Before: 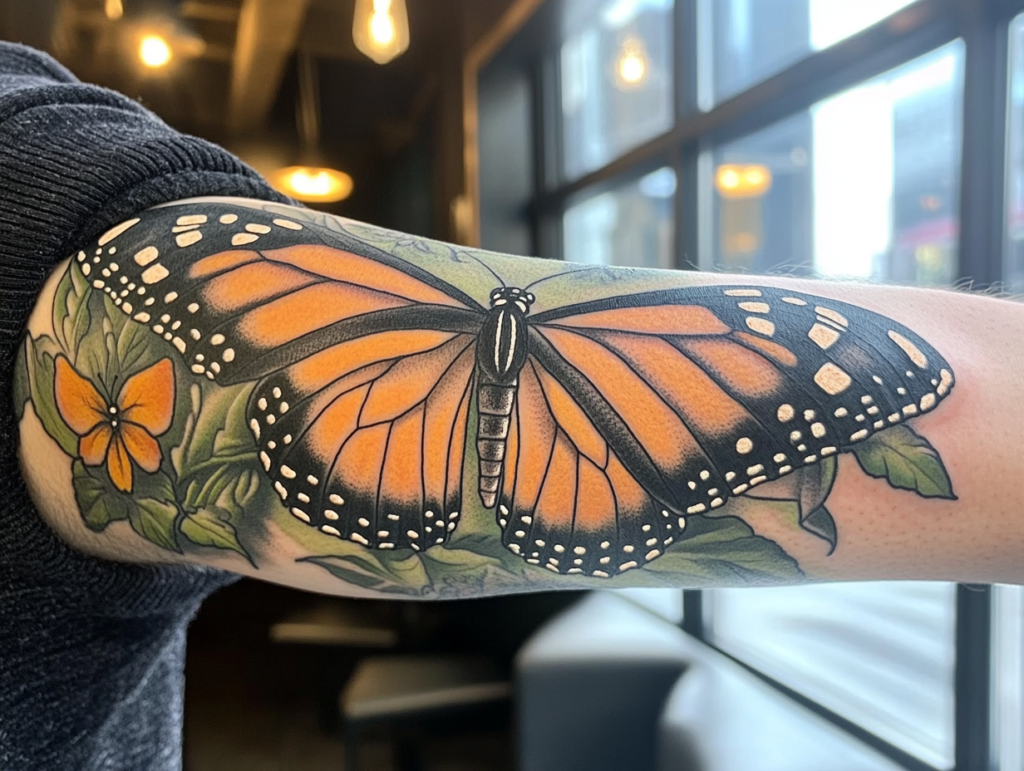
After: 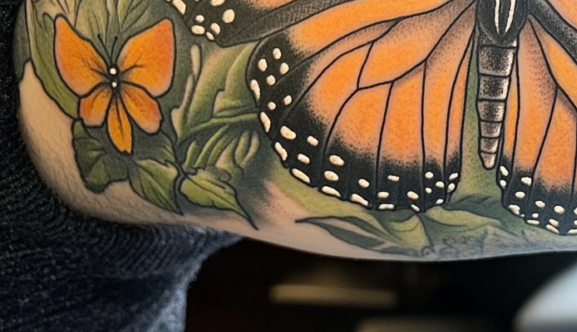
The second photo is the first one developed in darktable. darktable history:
crop: top 44.051%, right 43.584%, bottom 12.809%
